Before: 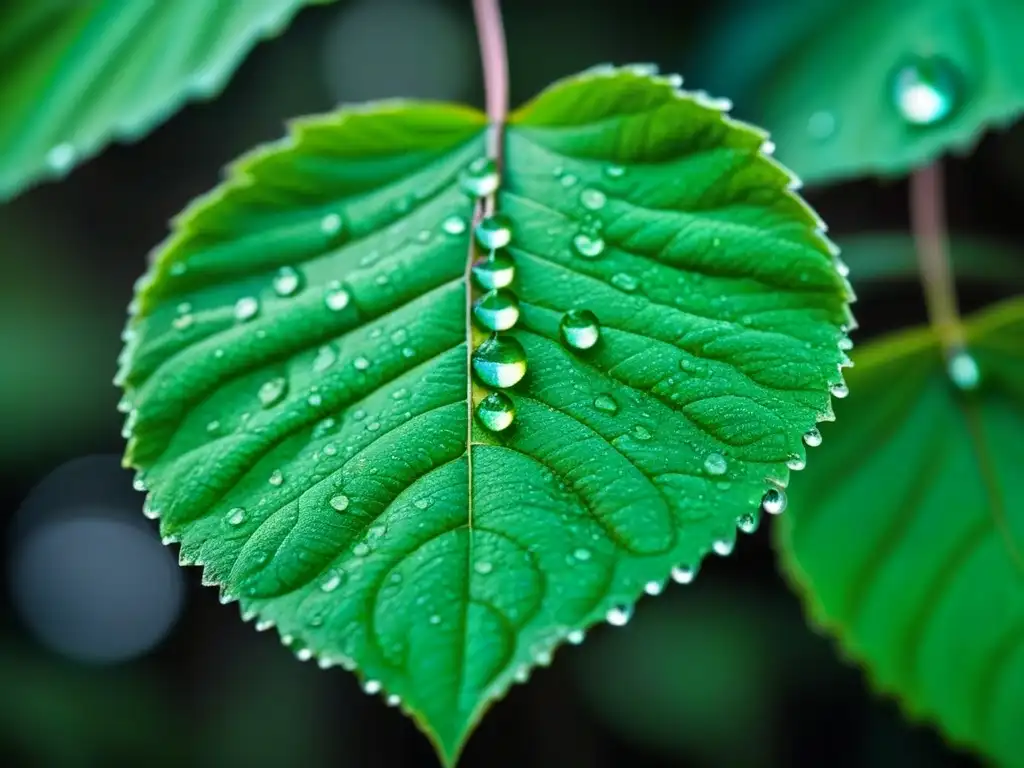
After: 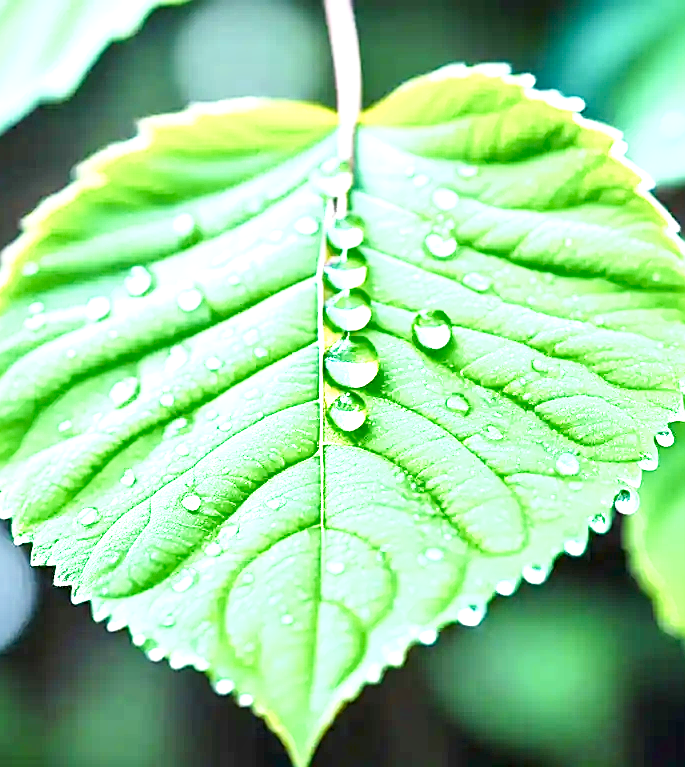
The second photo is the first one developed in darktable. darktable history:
local contrast: mode bilateral grid, contrast 25, coarseness 47, detail 151%, midtone range 0.2
tone curve: curves: ch0 [(0, 0.012) (0.093, 0.11) (0.345, 0.425) (0.457, 0.562) (0.628, 0.738) (0.839, 0.909) (0.998, 0.978)]; ch1 [(0, 0) (0.437, 0.408) (0.472, 0.47) (0.502, 0.497) (0.527, 0.523) (0.568, 0.577) (0.62, 0.66) (0.669, 0.748) (0.859, 0.899) (1, 1)]; ch2 [(0, 0) (0.33, 0.301) (0.421, 0.443) (0.473, 0.498) (0.509, 0.502) (0.535, 0.545) (0.549, 0.576) (0.644, 0.703) (1, 1)], preserve colors none
crop and rotate: left 14.464%, right 18.593%
exposure: exposure 2.269 EV, compensate highlight preservation false
sharpen: on, module defaults
